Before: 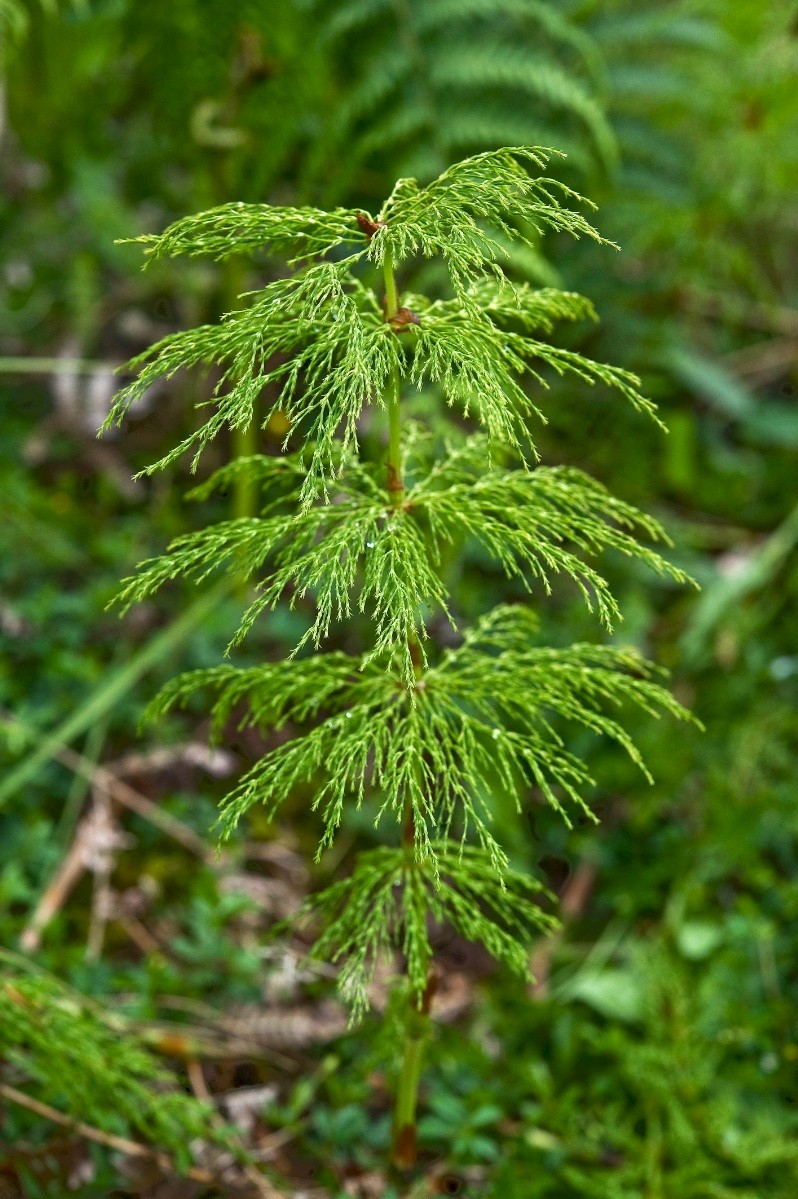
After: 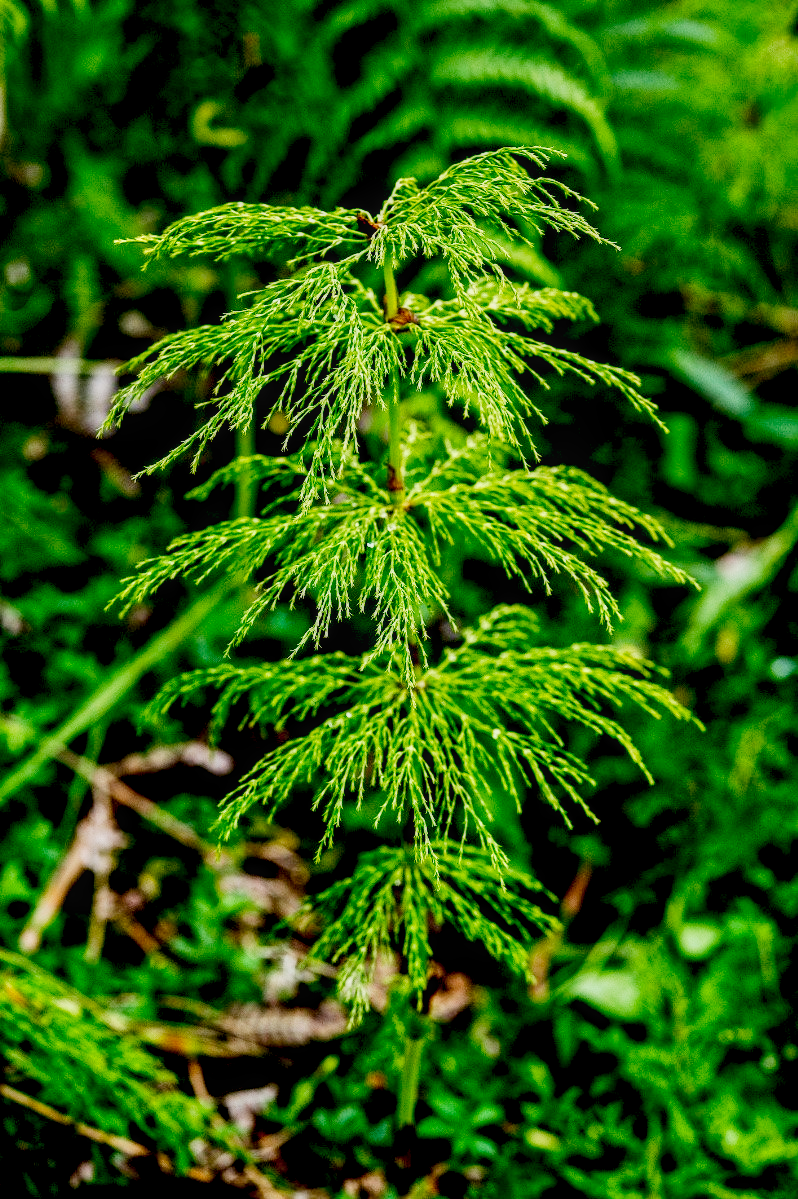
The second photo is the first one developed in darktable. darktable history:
local contrast: on, module defaults
tone curve: curves: ch0 [(0, 0.006) (0.184, 0.172) (0.405, 0.46) (0.456, 0.528) (0.634, 0.728) (0.877, 0.89) (0.984, 0.935)]; ch1 [(0, 0) (0.443, 0.43) (0.492, 0.495) (0.566, 0.582) (0.595, 0.606) (0.608, 0.609) (0.65, 0.677) (1, 1)]; ch2 [(0, 0) (0.33, 0.301) (0.421, 0.443) (0.447, 0.489) (0.492, 0.495) (0.537, 0.583) (0.586, 0.591) (0.663, 0.686) (1, 1)], preserve colors none
shadows and highlights: radius 336.62, shadows 29.16, soften with gaussian
exposure: black level correction 0.056, exposure -0.035 EV, compensate exposure bias true, compensate highlight preservation false
